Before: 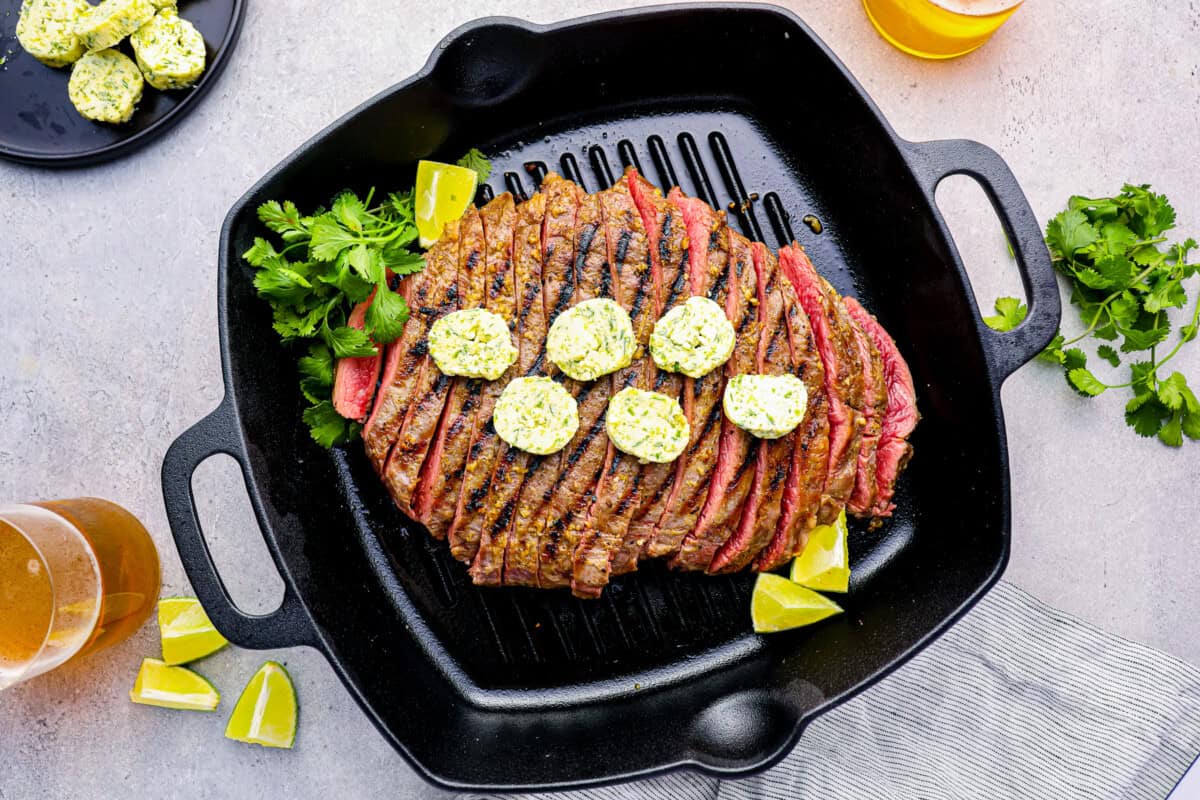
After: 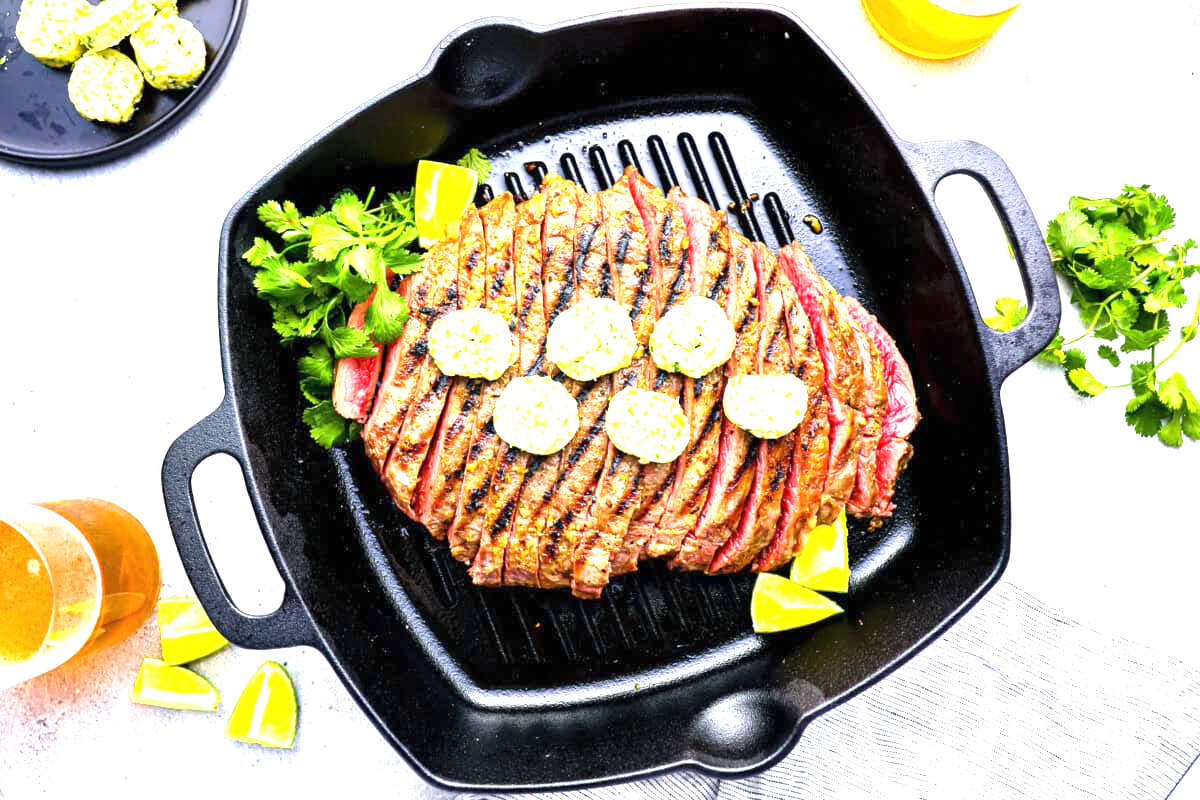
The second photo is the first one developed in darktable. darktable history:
exposure: black level correction 0, exposure 1.484 EV, compensate highlight preservation false
